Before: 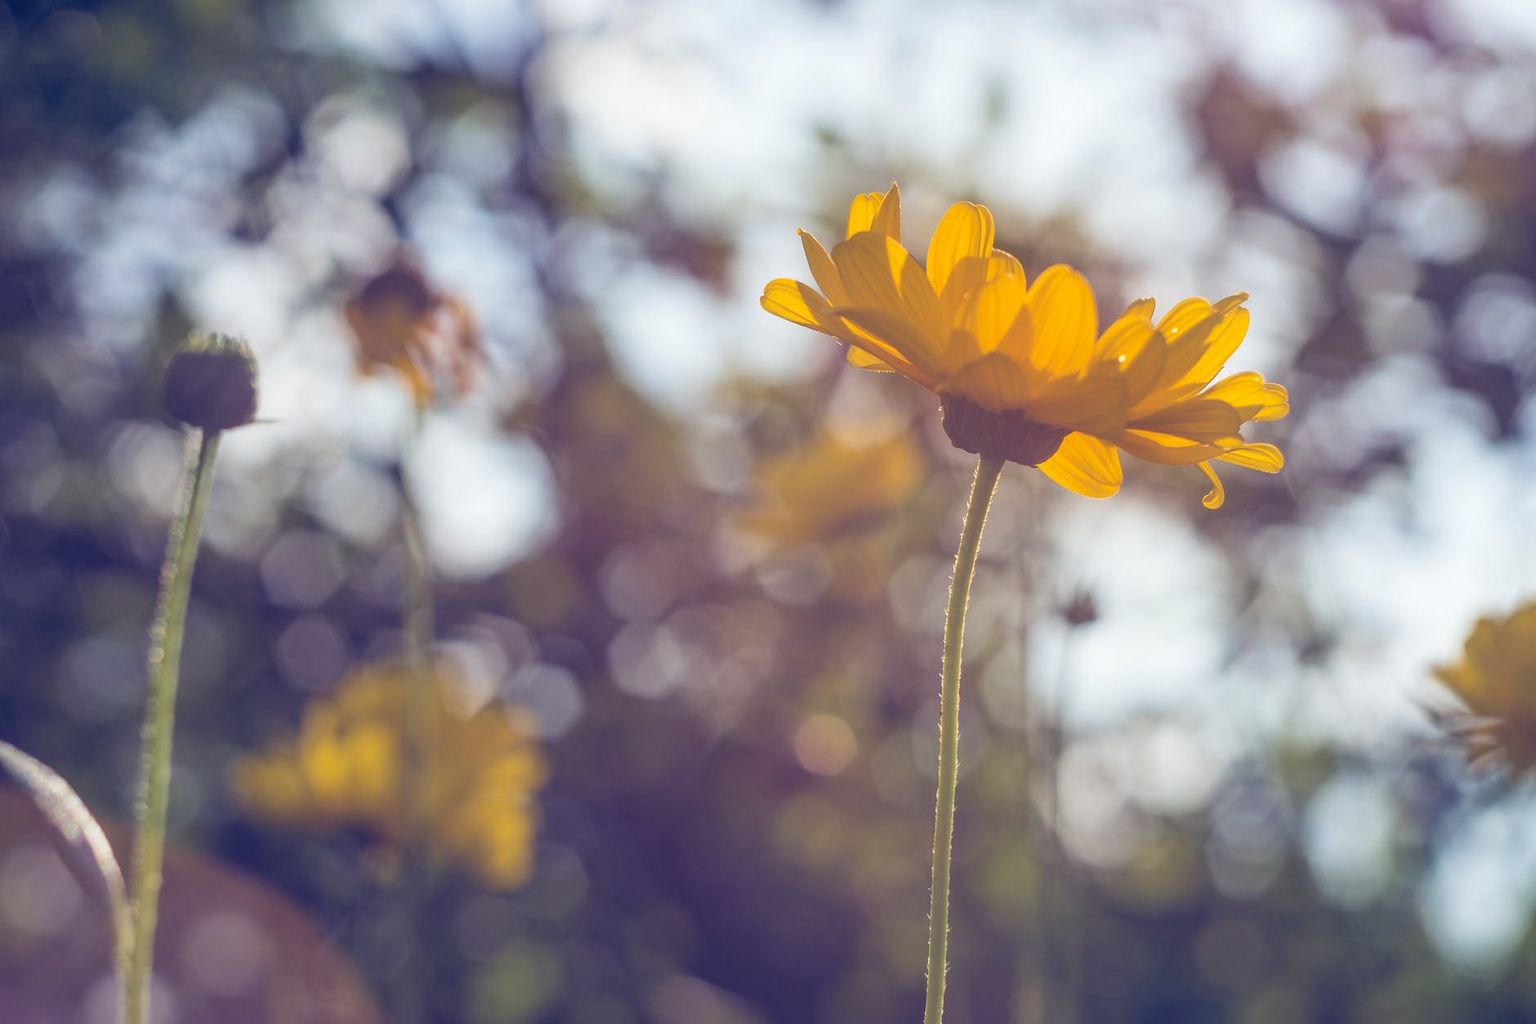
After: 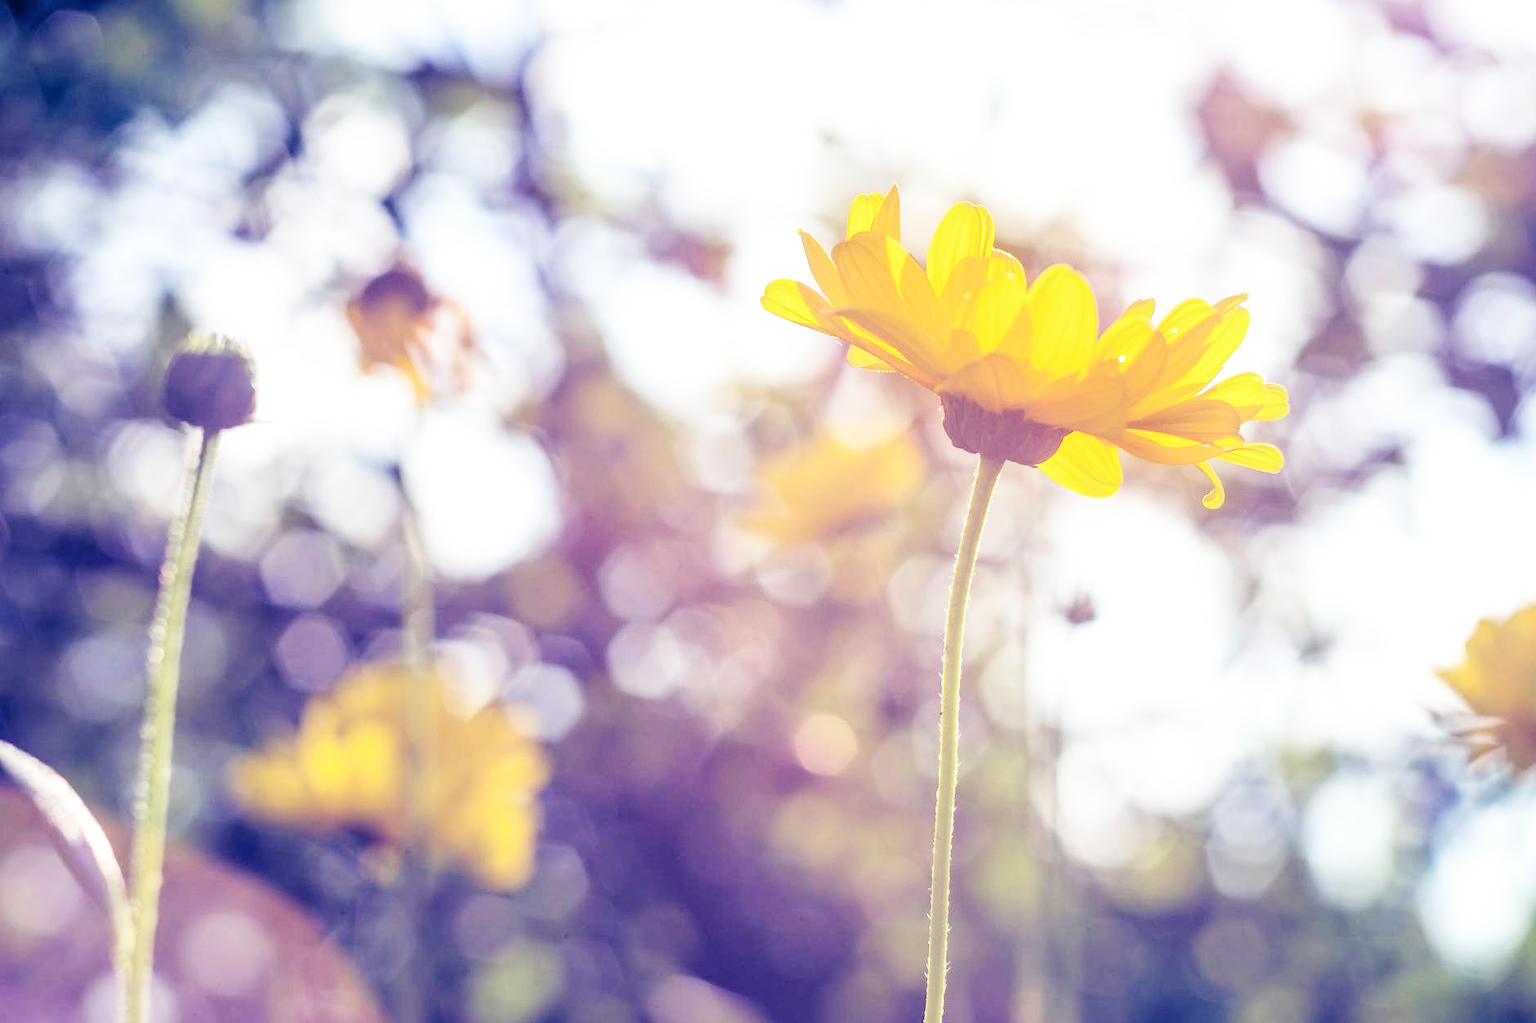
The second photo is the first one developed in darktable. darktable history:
base curve: curves: ch0 [(0, 0.003) (0.001, 0.002) (0.006, 0.004) (0.02, 0.022) (0.048, 0.086) (0.094, 0.234) (0.162, 0.431) (0.258, 0.629) (0.385, 0.8) (0.548, 0.918) (0.751, 0.988) (1, 1)], preserve colors none
rgb levels: levels [[0.01, 0.419, 0.839], [0, 0.5, 1], [0, 0.5, 1]]
